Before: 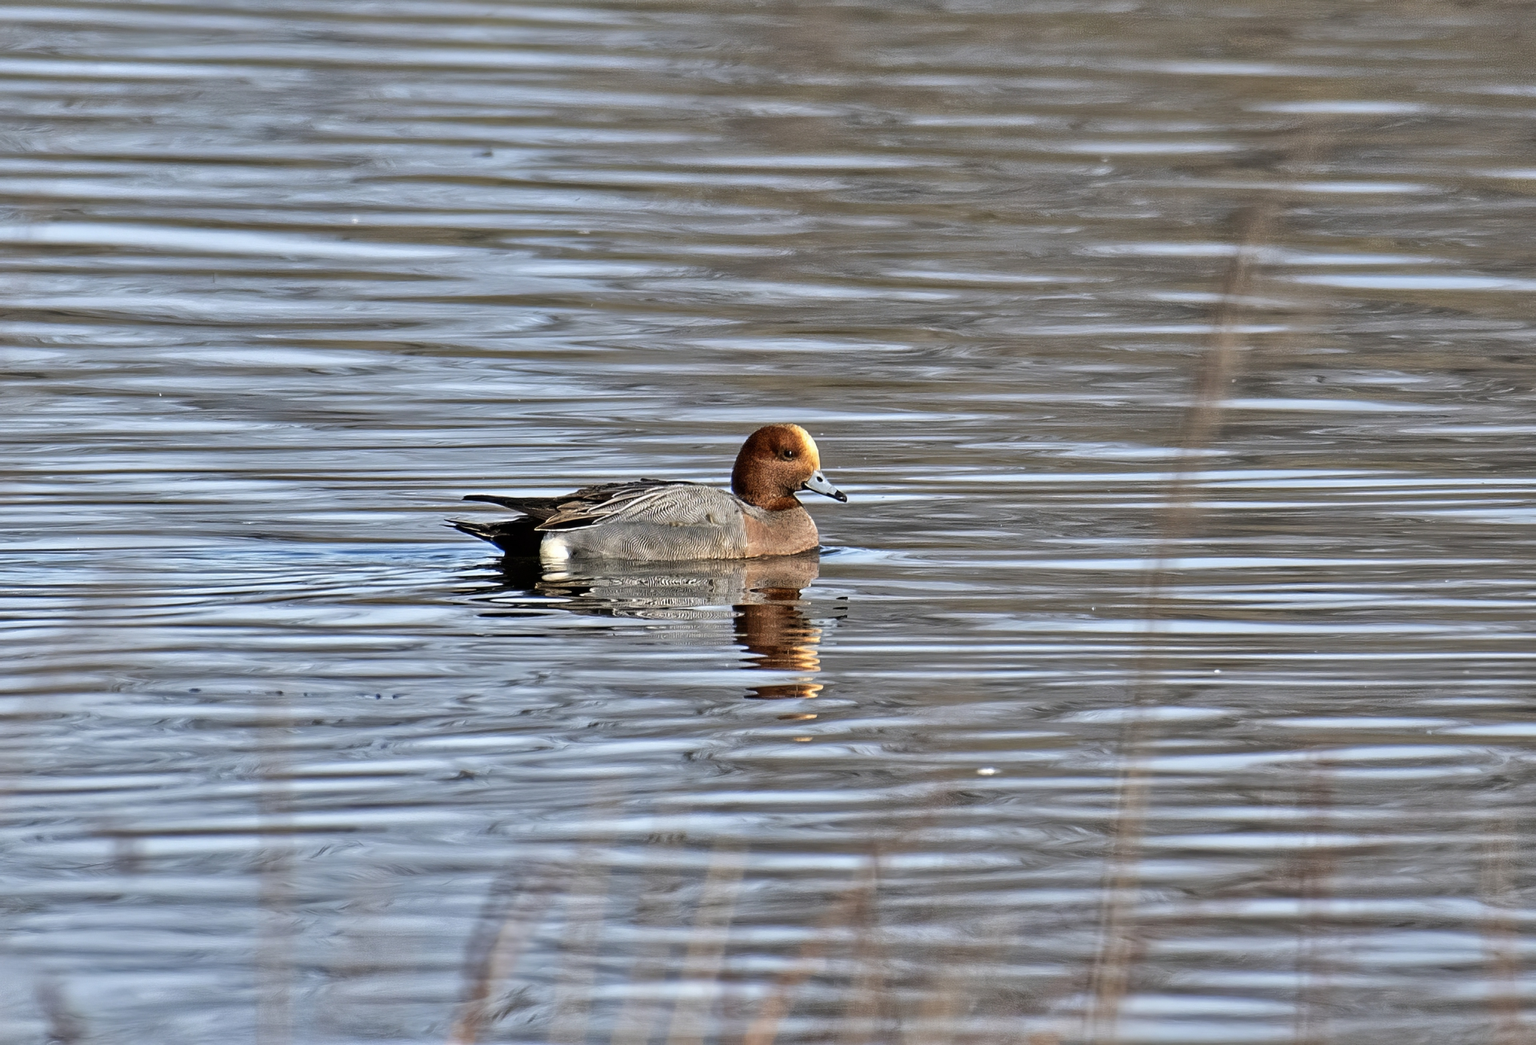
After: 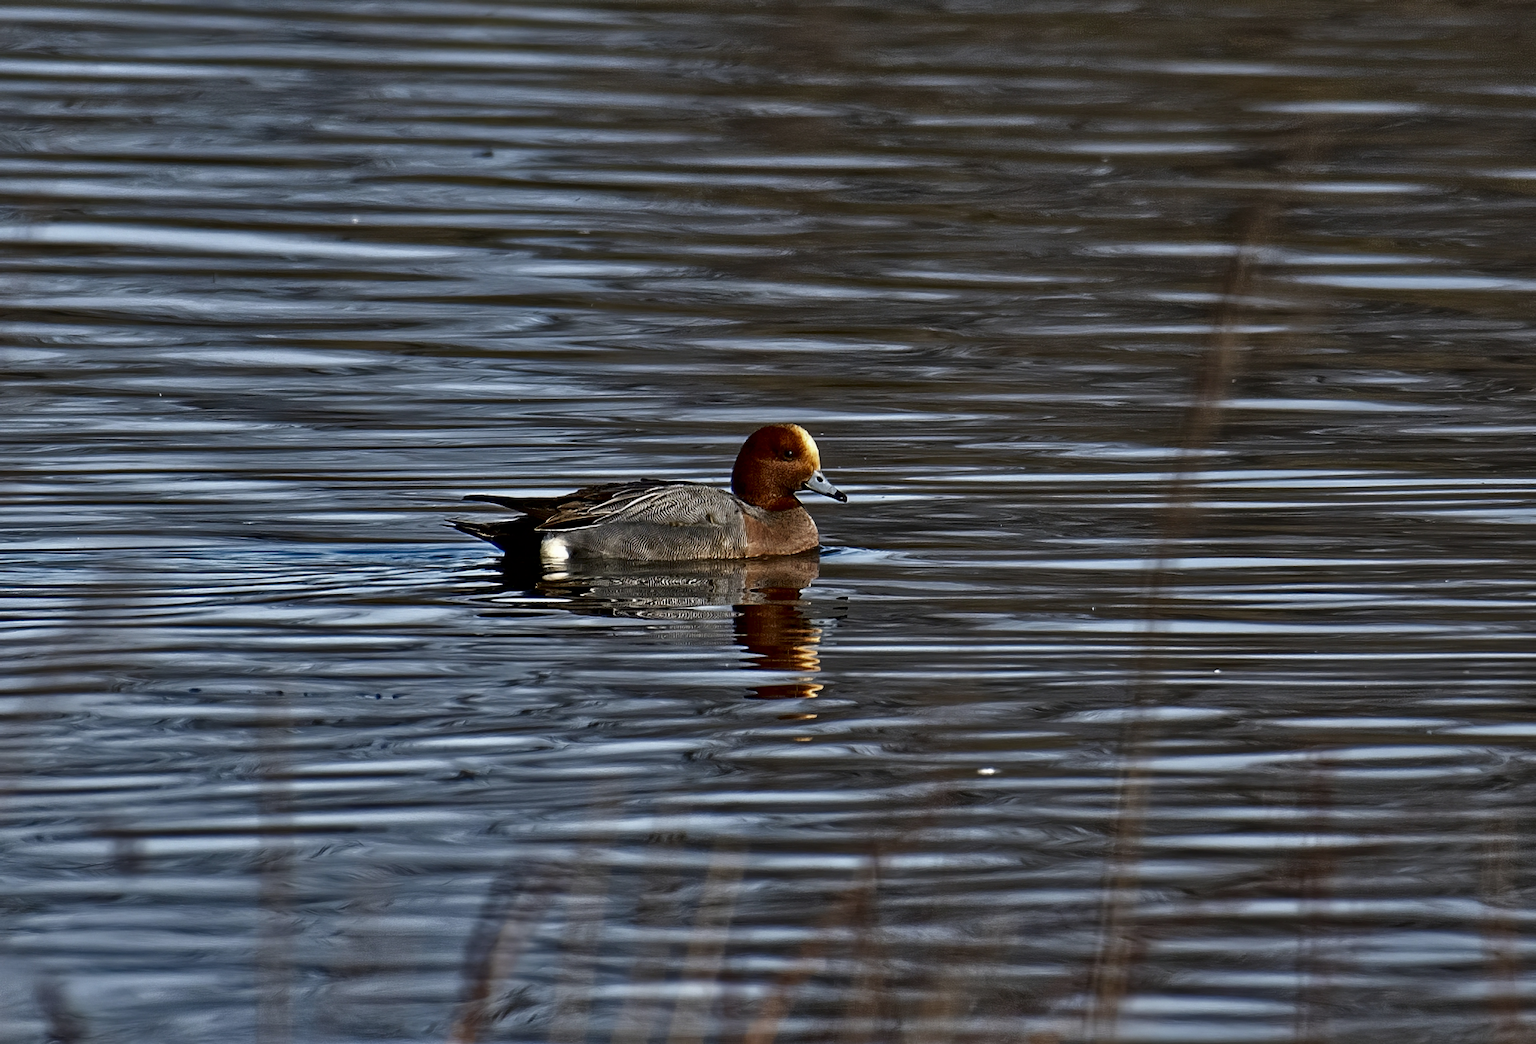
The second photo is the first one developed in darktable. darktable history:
base curve: curves: ch0 [(0, 0) (0.989, 0.992)], preserve colors none
contrast brightness saturation: brightness -0.52
